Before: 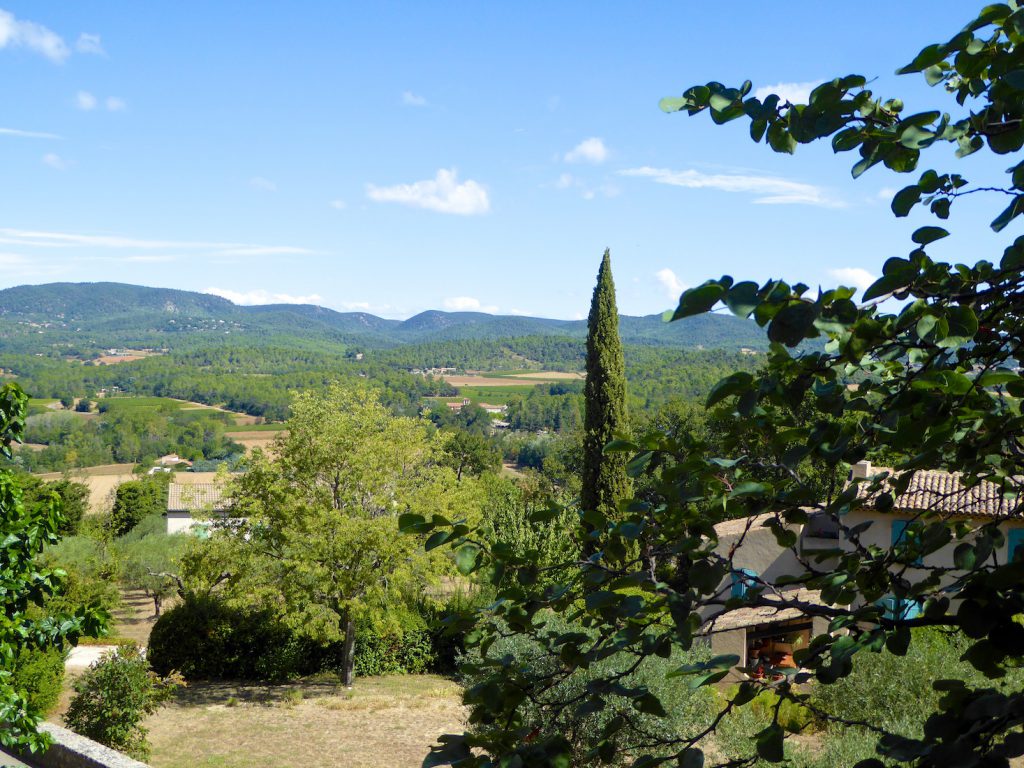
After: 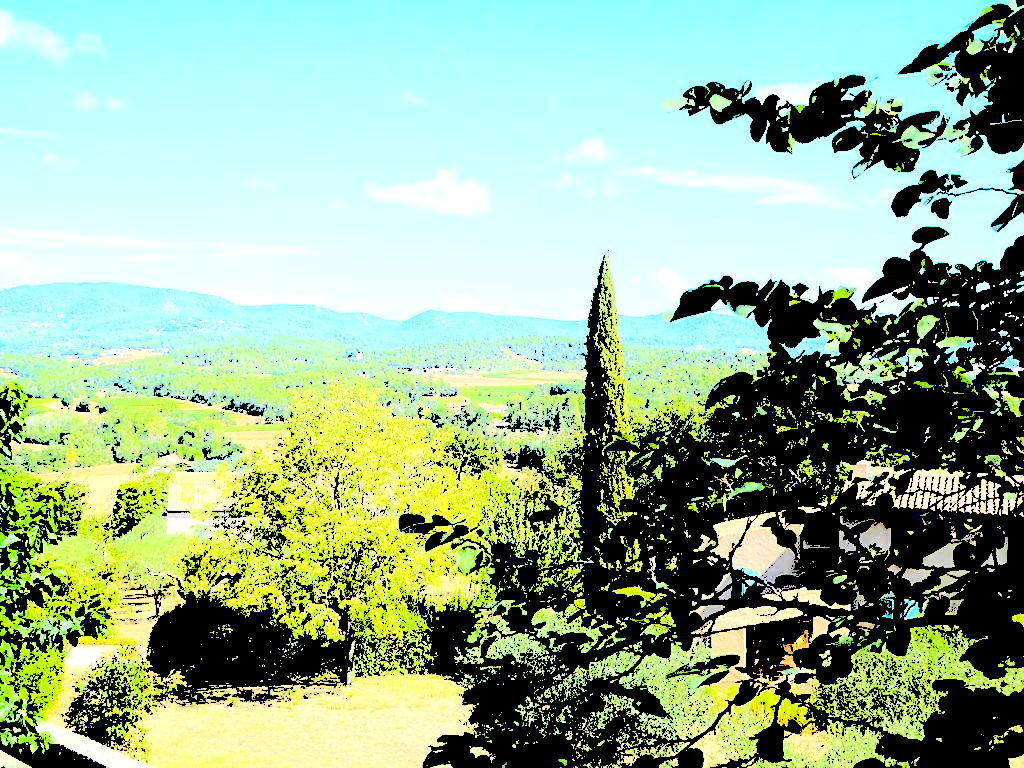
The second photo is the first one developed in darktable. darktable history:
sharpen: on, module defaults
contrast brightness saturation: contrast -0.1, brightness 0.05, saturation 0.08
exposure: exposure -1.468 EV, compensate highlight preservation false
levels: levels [0.246, 0.246, 0.506]
contrast equalizer: y [[0.5, 0.488, 0.462, 0.461, 0.491, 0.5], [0.5 ×6], [0.5 ×6], [0 ×6], [0 ×6]]
